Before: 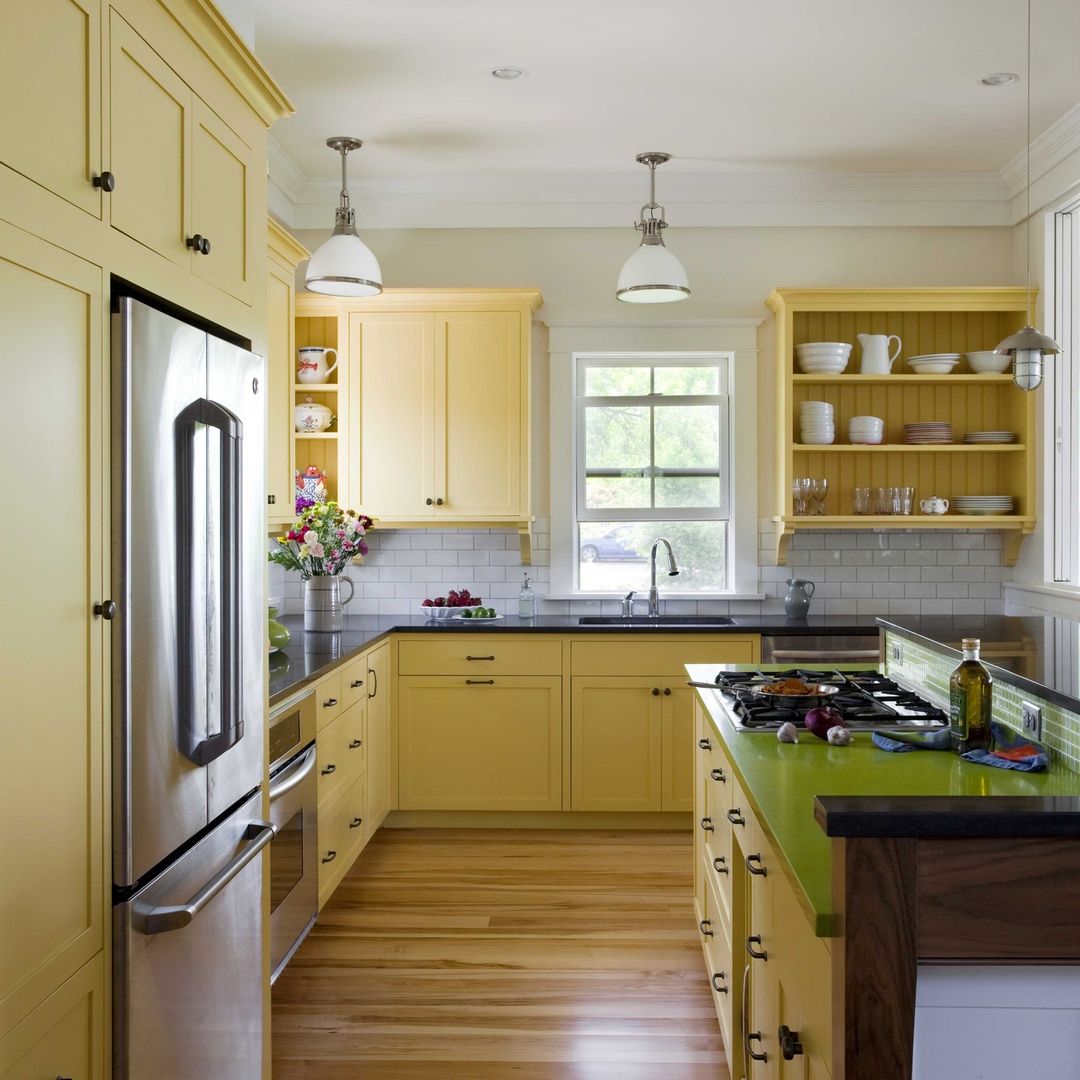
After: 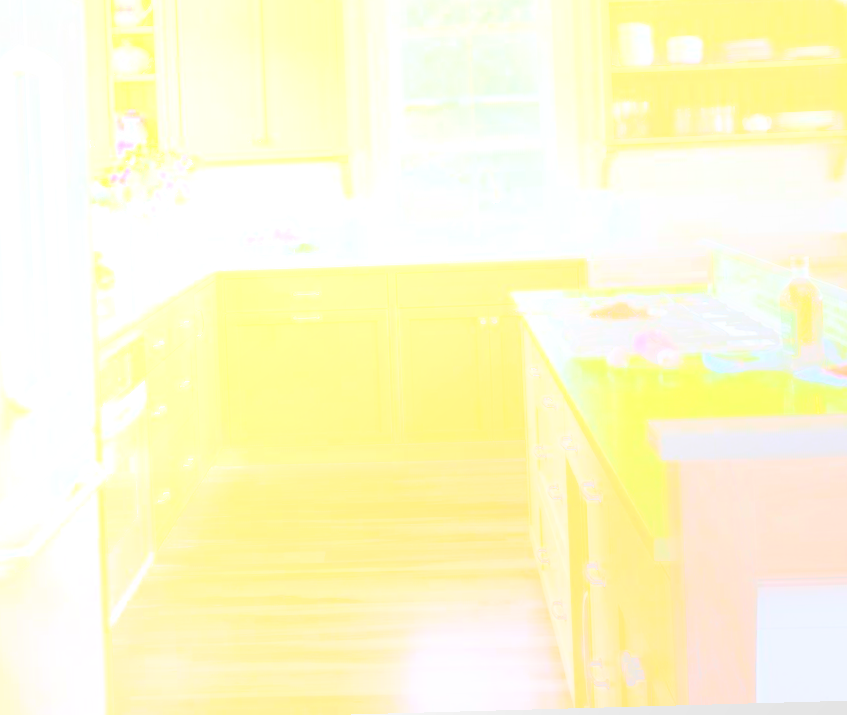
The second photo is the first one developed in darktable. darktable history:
bloom: size 85%, threshold 5%, strength 85%
color balance rgb: linear chroma grading › shadows 32%, linear chroma grading › global chroma -2%, linear chroma grading › mid-tones 4%, perceptual saturation grading › global saturation -2%, perceptual saturation grading › highlights -8%, perceptual saturation grading › mid-tones 8%, perceptual saturation grading › shadows 4%, perceptual brilliance grading › highlights 8%, perceptual brilliance grading › mid-tones 4%, perceptual brilliance grading › shadows 2%, global vibrance 16%, saturation formula JzAzBz (2021)
crop and rotate: left 17.299%, top 35.115%, right 7.015%, bottom 1.024%
rotate and perspective: rotation -2.22°, lens shift (horizontal) -0.022, automatic cropping off
